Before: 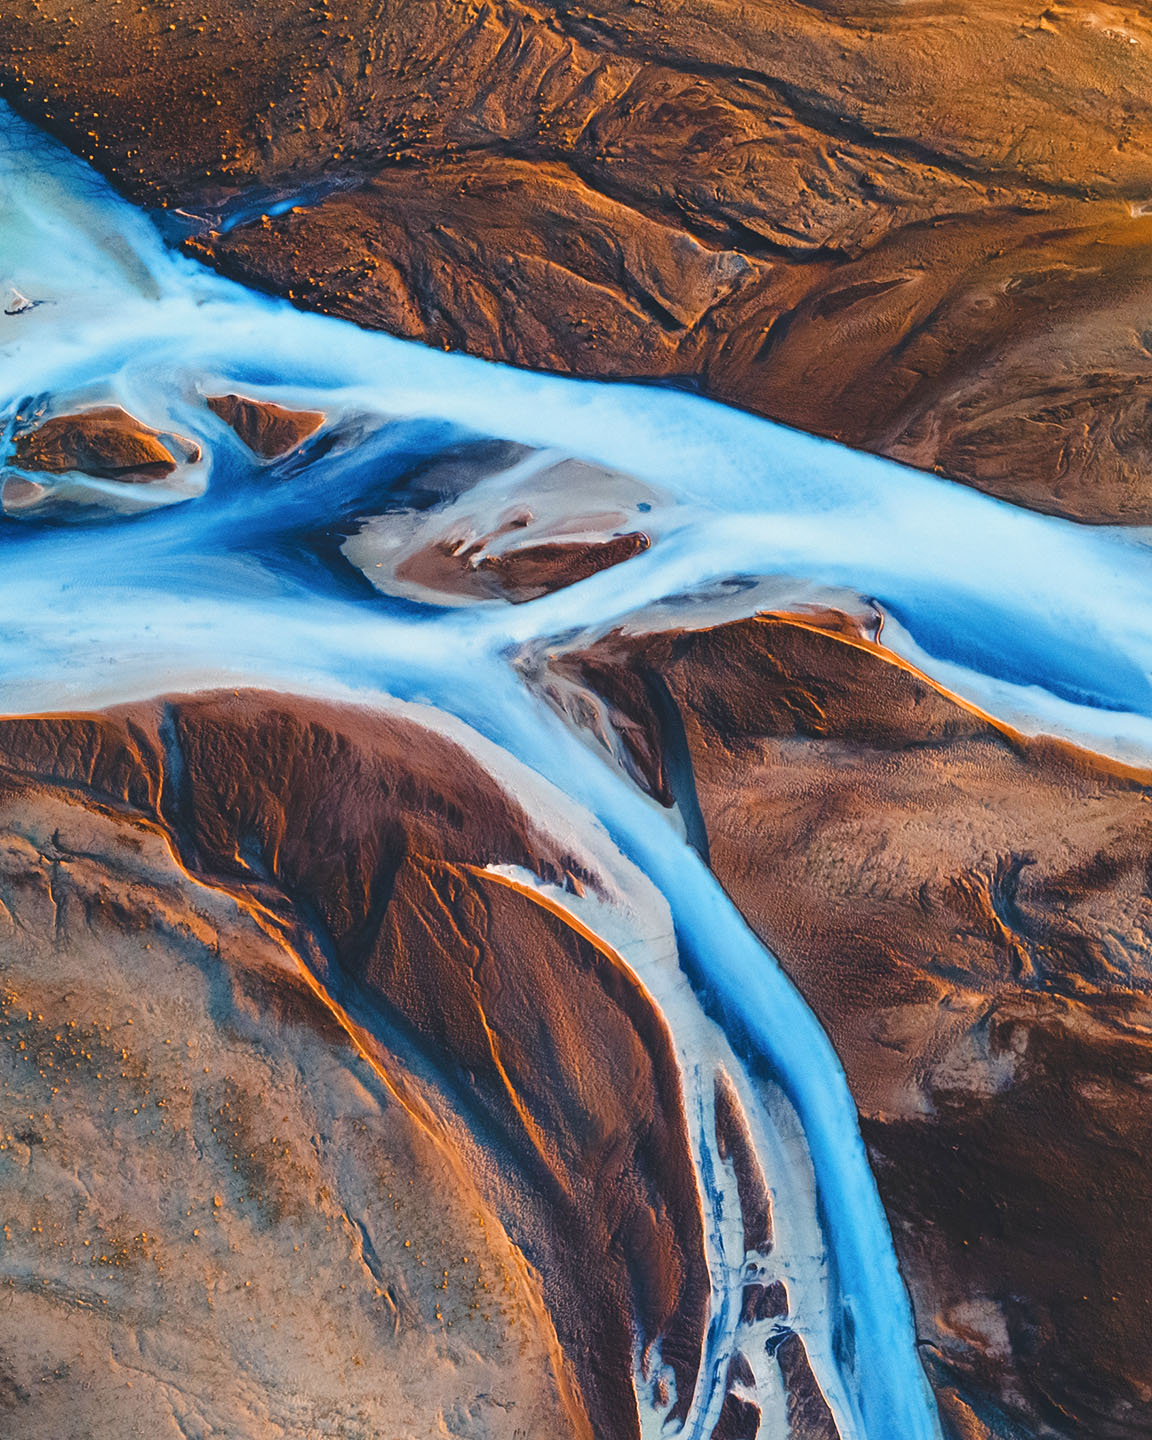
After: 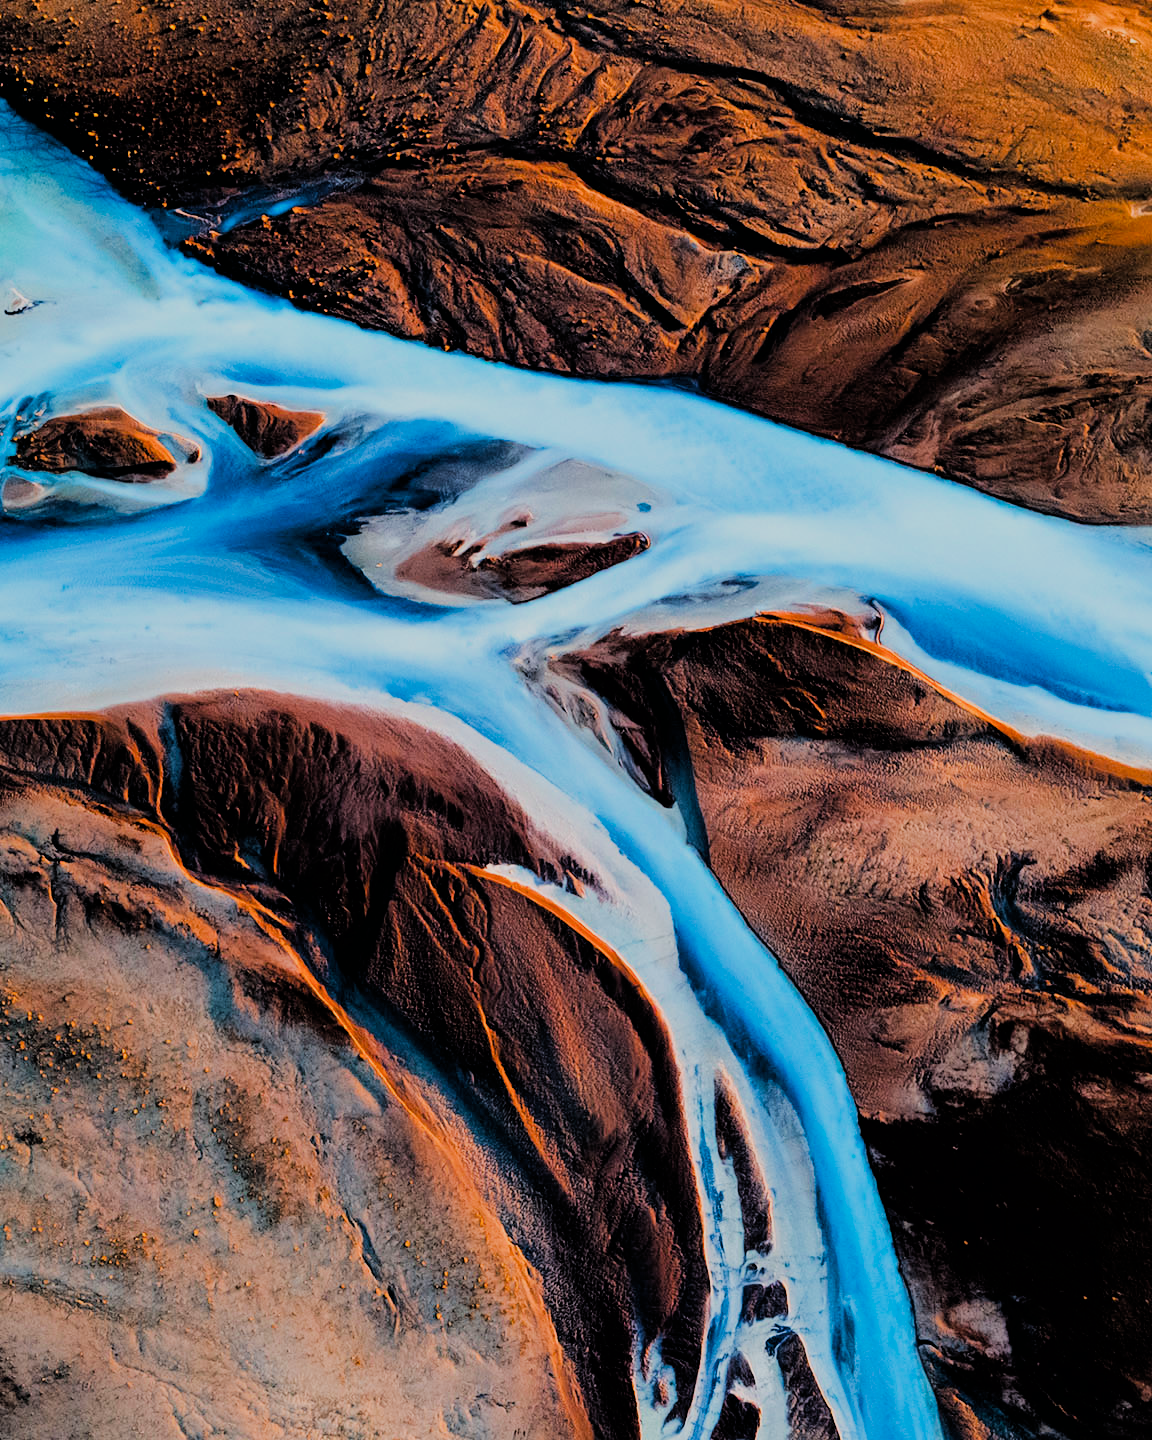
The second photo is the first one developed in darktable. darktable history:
filmic rgb: black relative exposure -3.21 EV, white relative exposure 7.02 EV, hardness 1.46, contrast 1.35
color balance: contrast 10%
